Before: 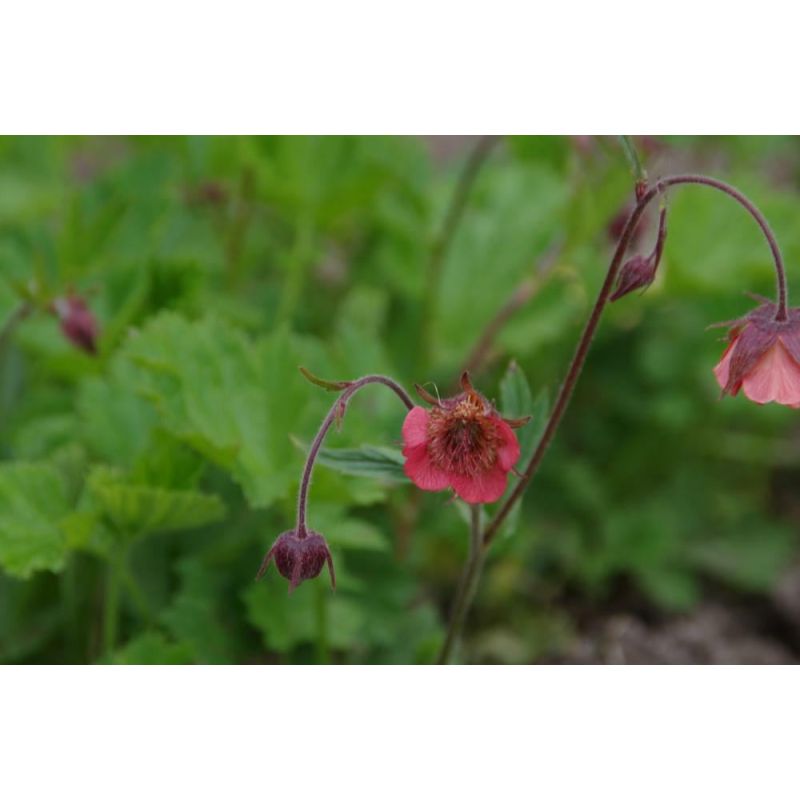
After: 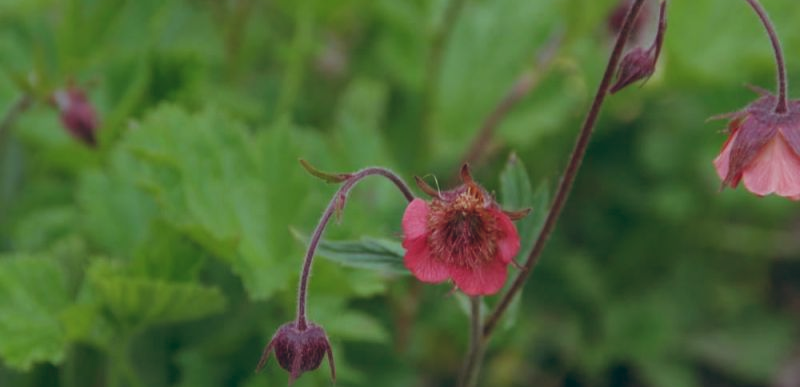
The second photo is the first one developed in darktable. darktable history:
color balance: lift [1.003, 0.993, 1.001, 1.007], gamma [1.018, 1.072, 0.959, 0.928], gain [0.974, 0.873, 1.031, 1.127]
crop and rotate: top 26.056%, bottom 25.543%
